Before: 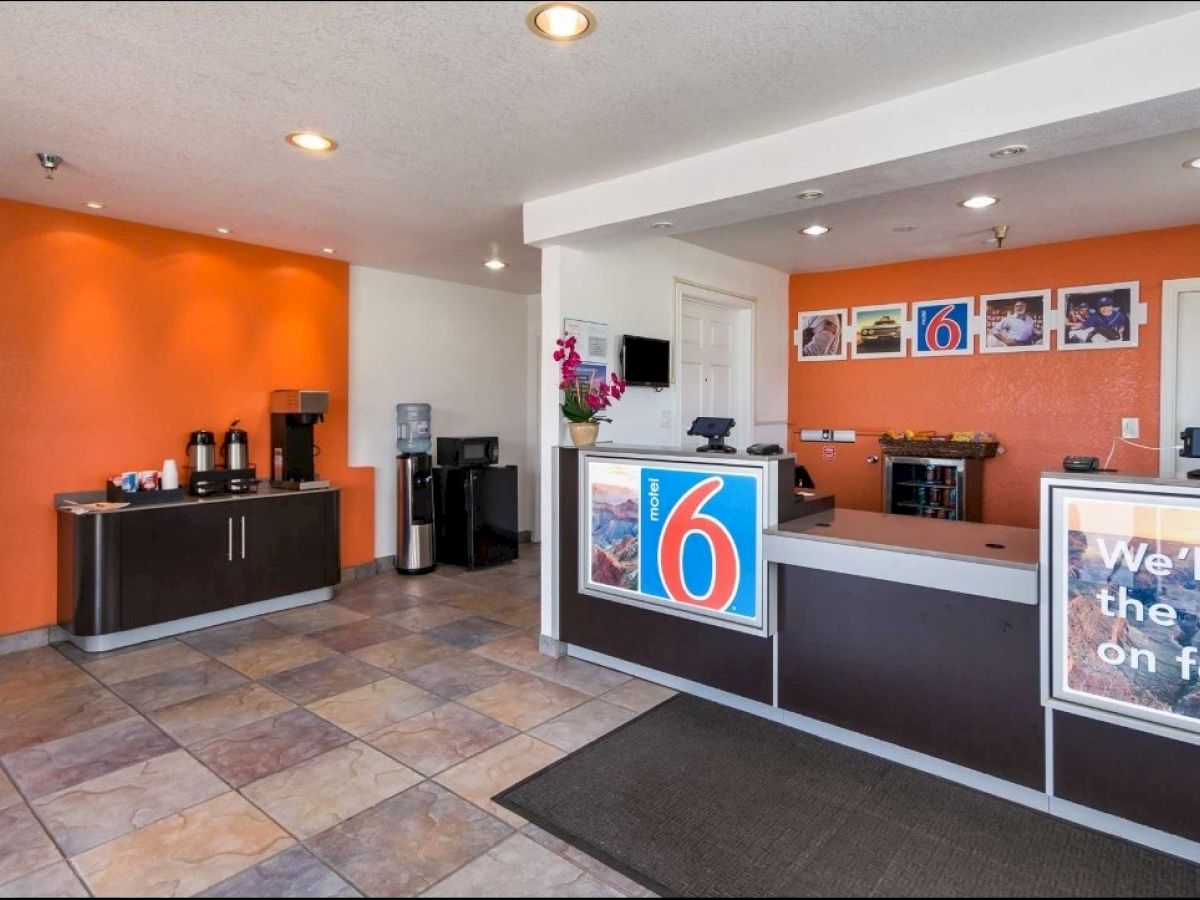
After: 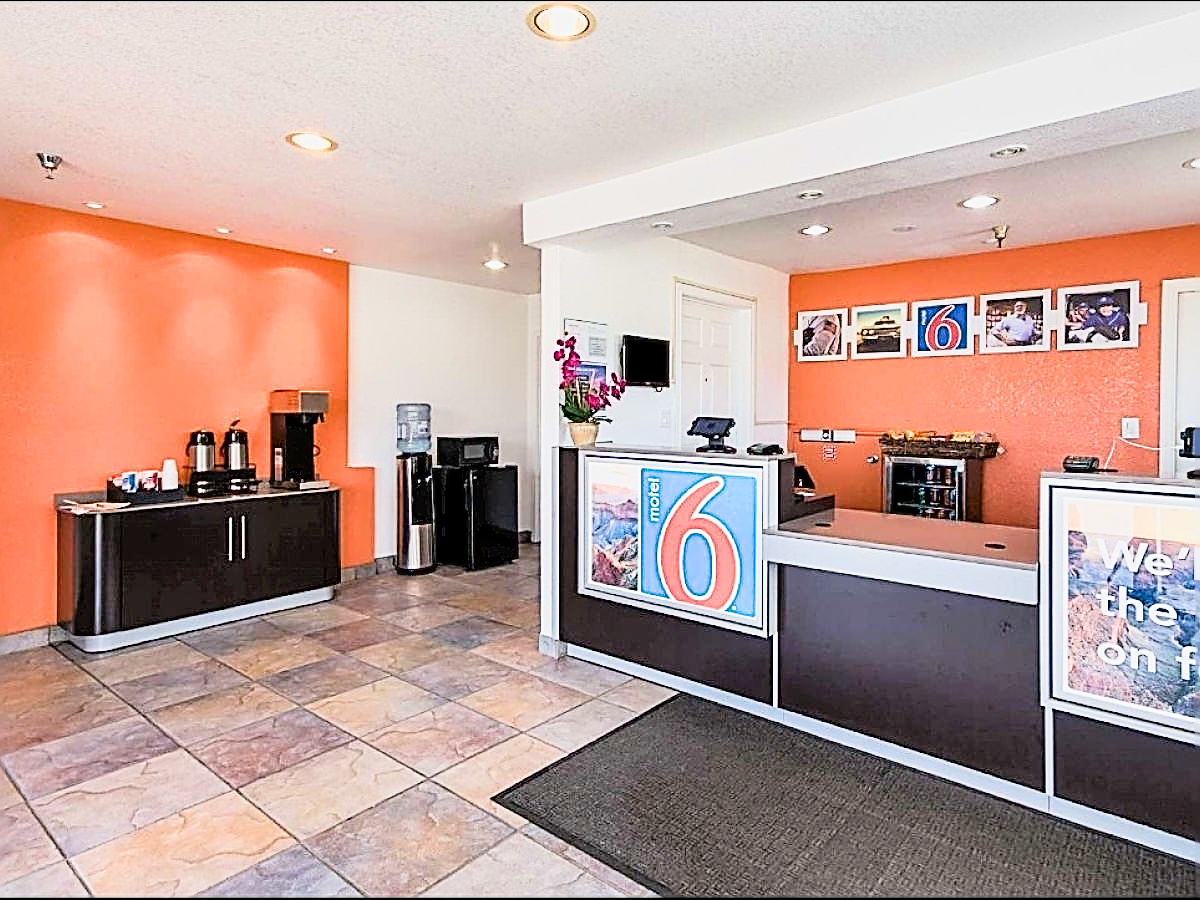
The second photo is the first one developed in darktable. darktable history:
filmic rgb: black relative exposure -7.75 EV, white relative exposure 4.4 EV, threshold 3 EV, hardness 3.76, latitude 50%, contrast 1.1, color science v5 (2021), contrast in shadows safe, contrast in highlights safe, enable highlight reconstruction true
sharpen: amount 2
color zones: mix -62.47%
exposure: exposure 1.061 EV, compensate highlight preservation false
